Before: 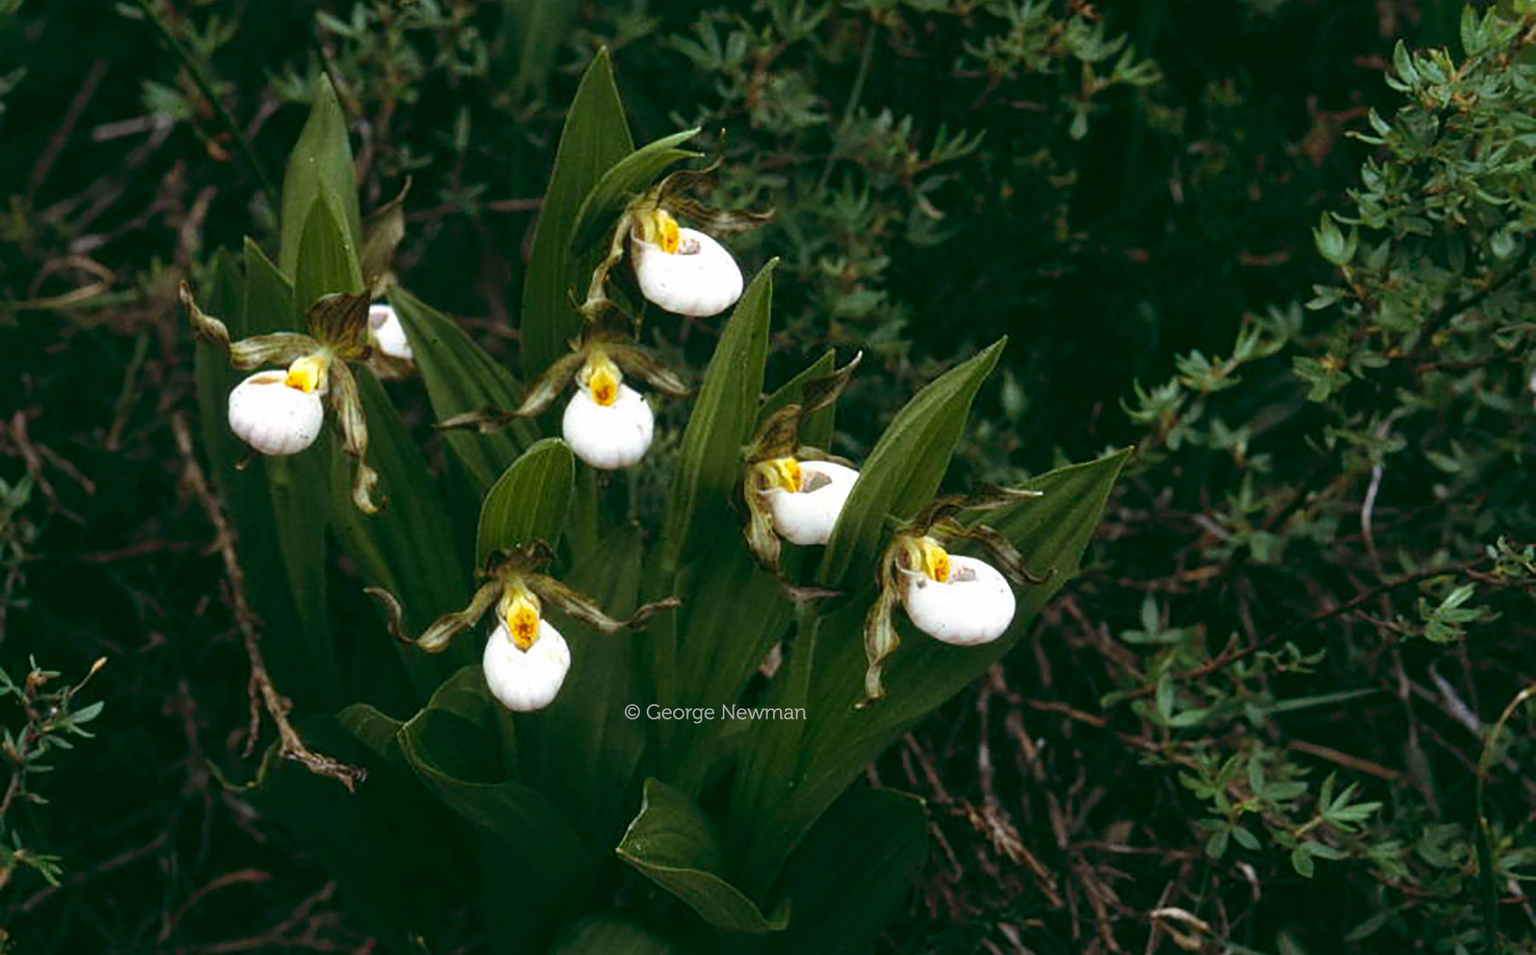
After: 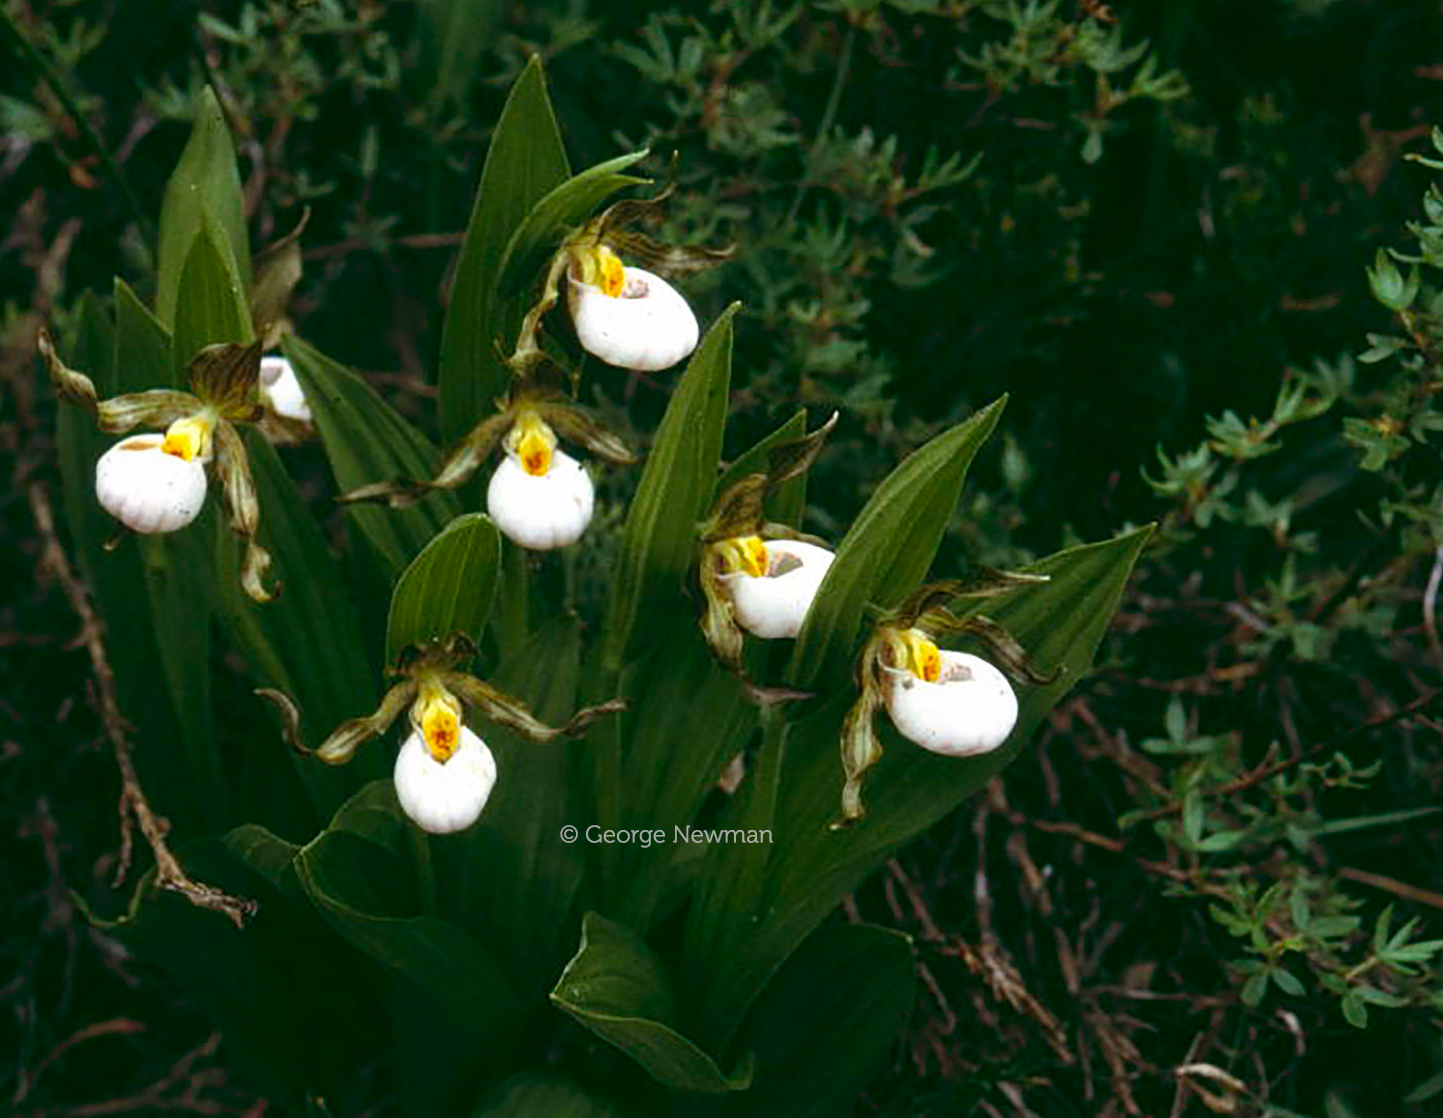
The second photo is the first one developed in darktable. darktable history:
shadows and highlights: radius 334.58, shadows 63.23, highlights 4.14, compress 88.02%, soften with gaussian
crop and rotate: left 9.558%, right 10.25%
contrast brightness saturation: saturation 0.184
